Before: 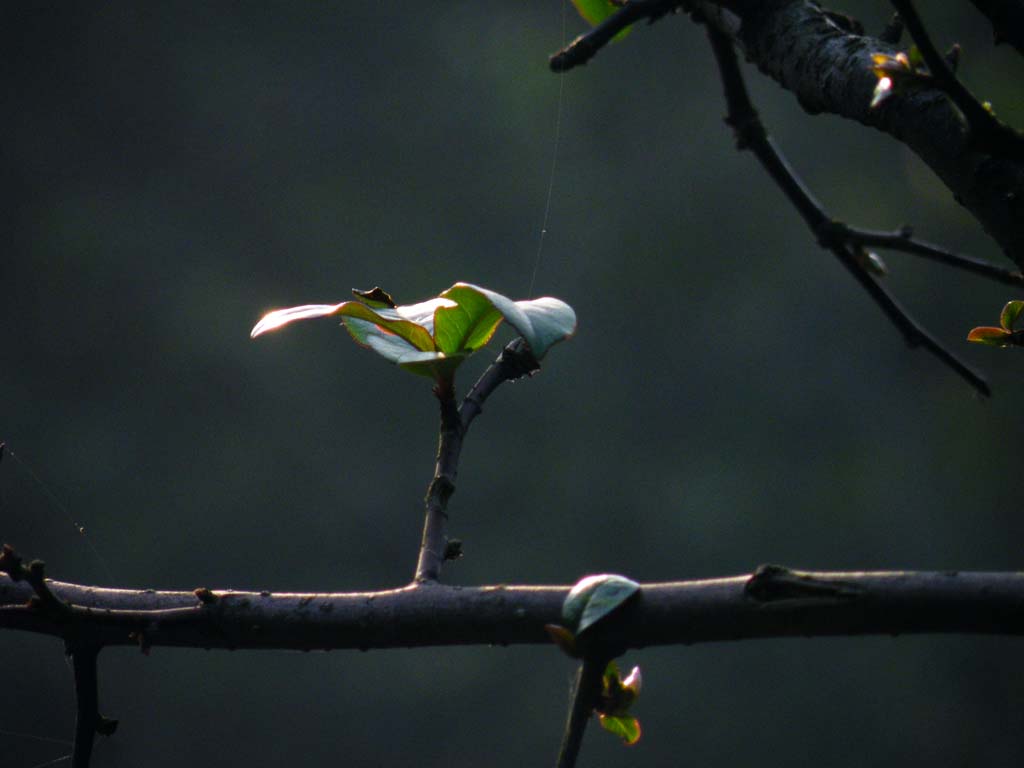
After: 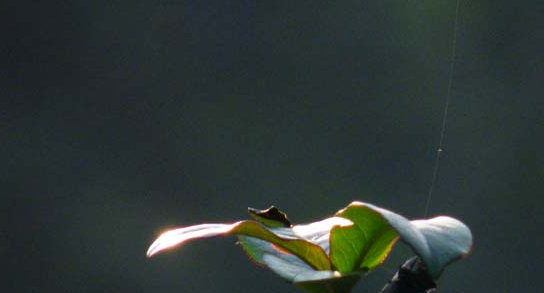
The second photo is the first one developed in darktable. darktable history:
crop: left 10.194%, top 10.624%, right 36.6%, bottom 51.118%
